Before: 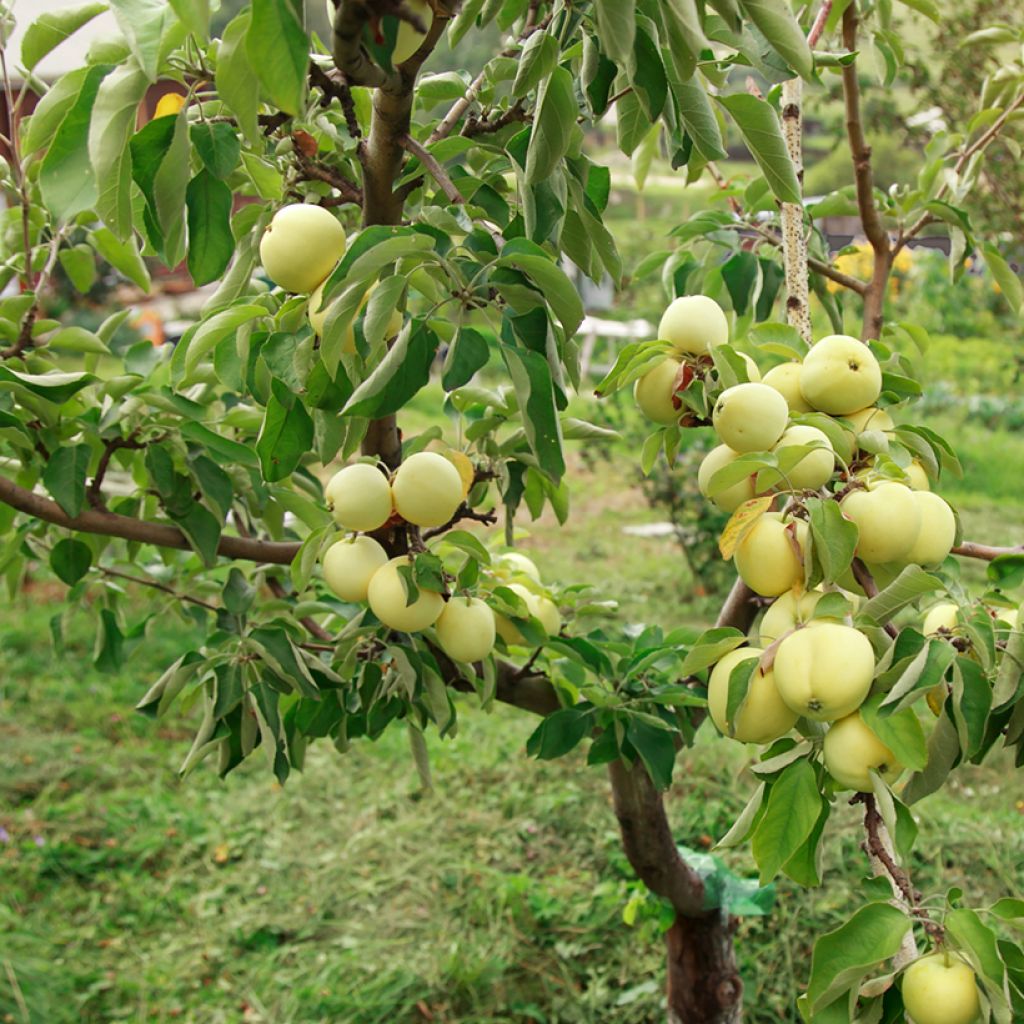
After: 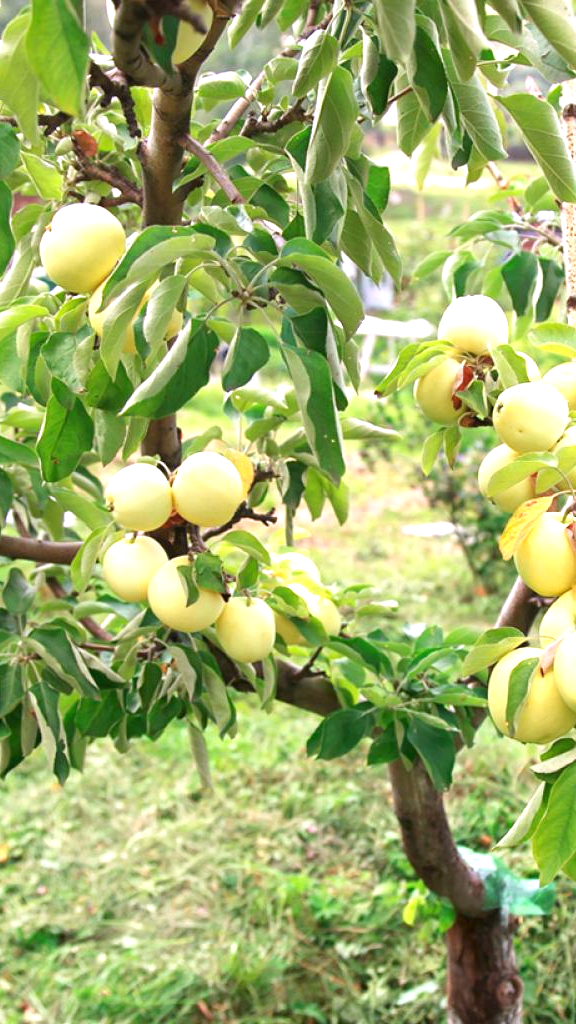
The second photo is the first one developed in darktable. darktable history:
exposure: black level correction 0, exposure 1 EV, compensate exposure bias true, compensate highlight preservation false
crop: left 21.496%, right 22.254%
white balance: red 1.042, blue 1.17
